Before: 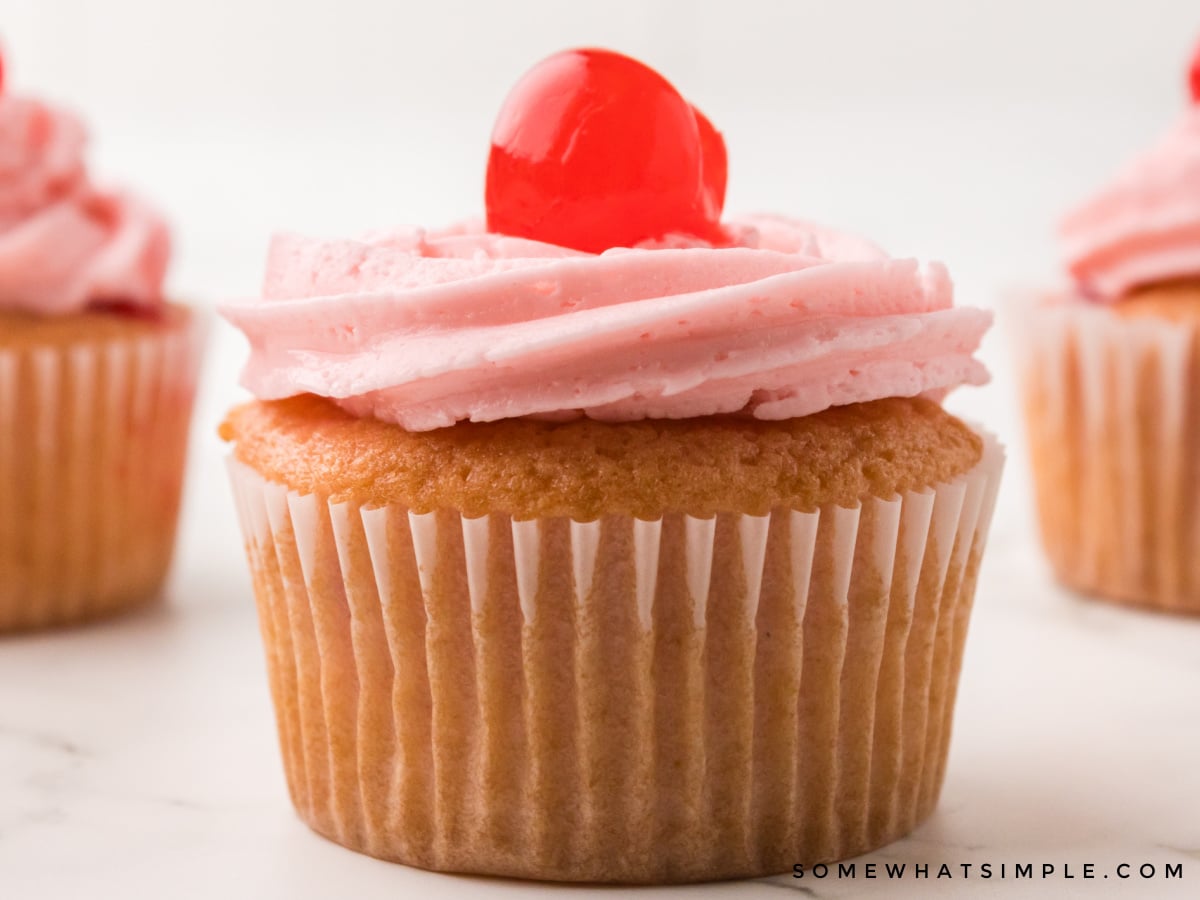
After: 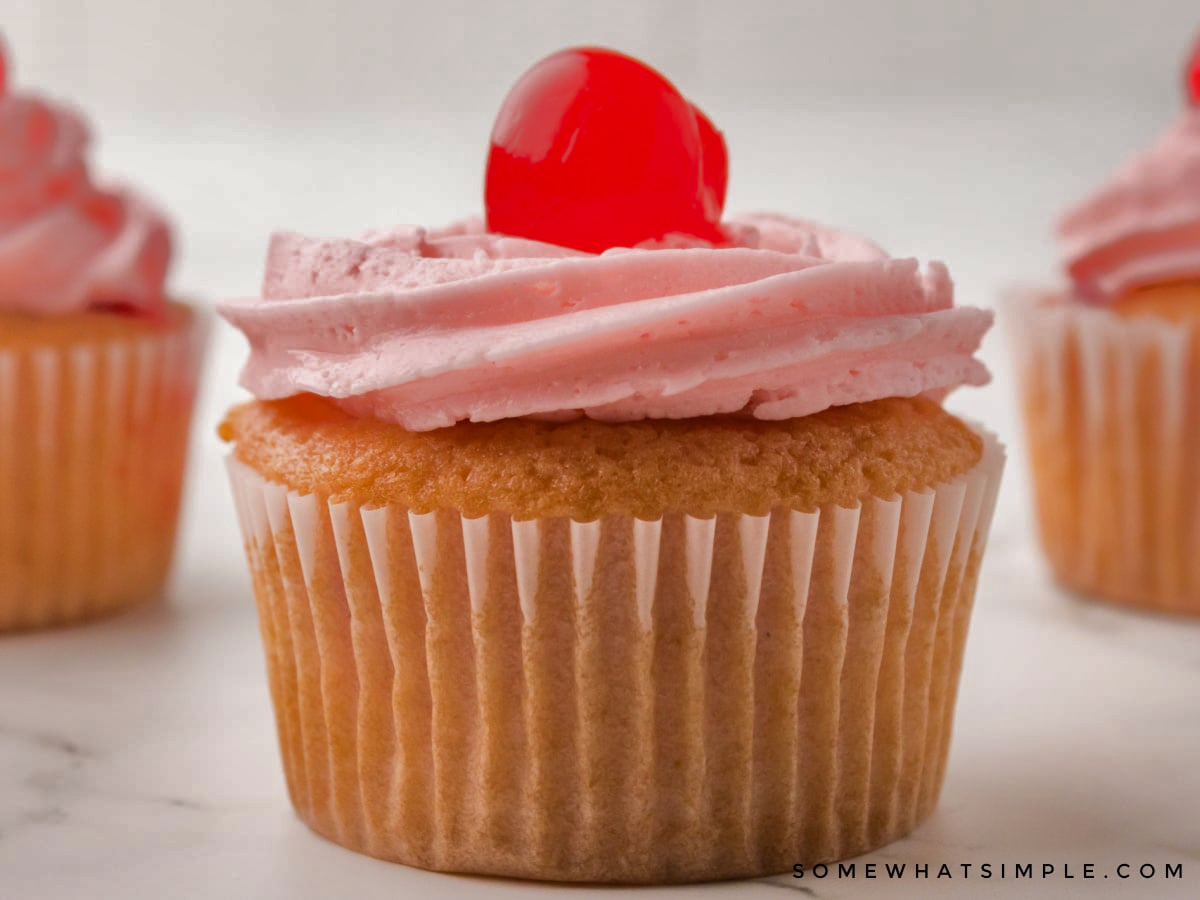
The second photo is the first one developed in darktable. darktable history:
shadows and highlights: shadows -19.4, highlights -73.37
